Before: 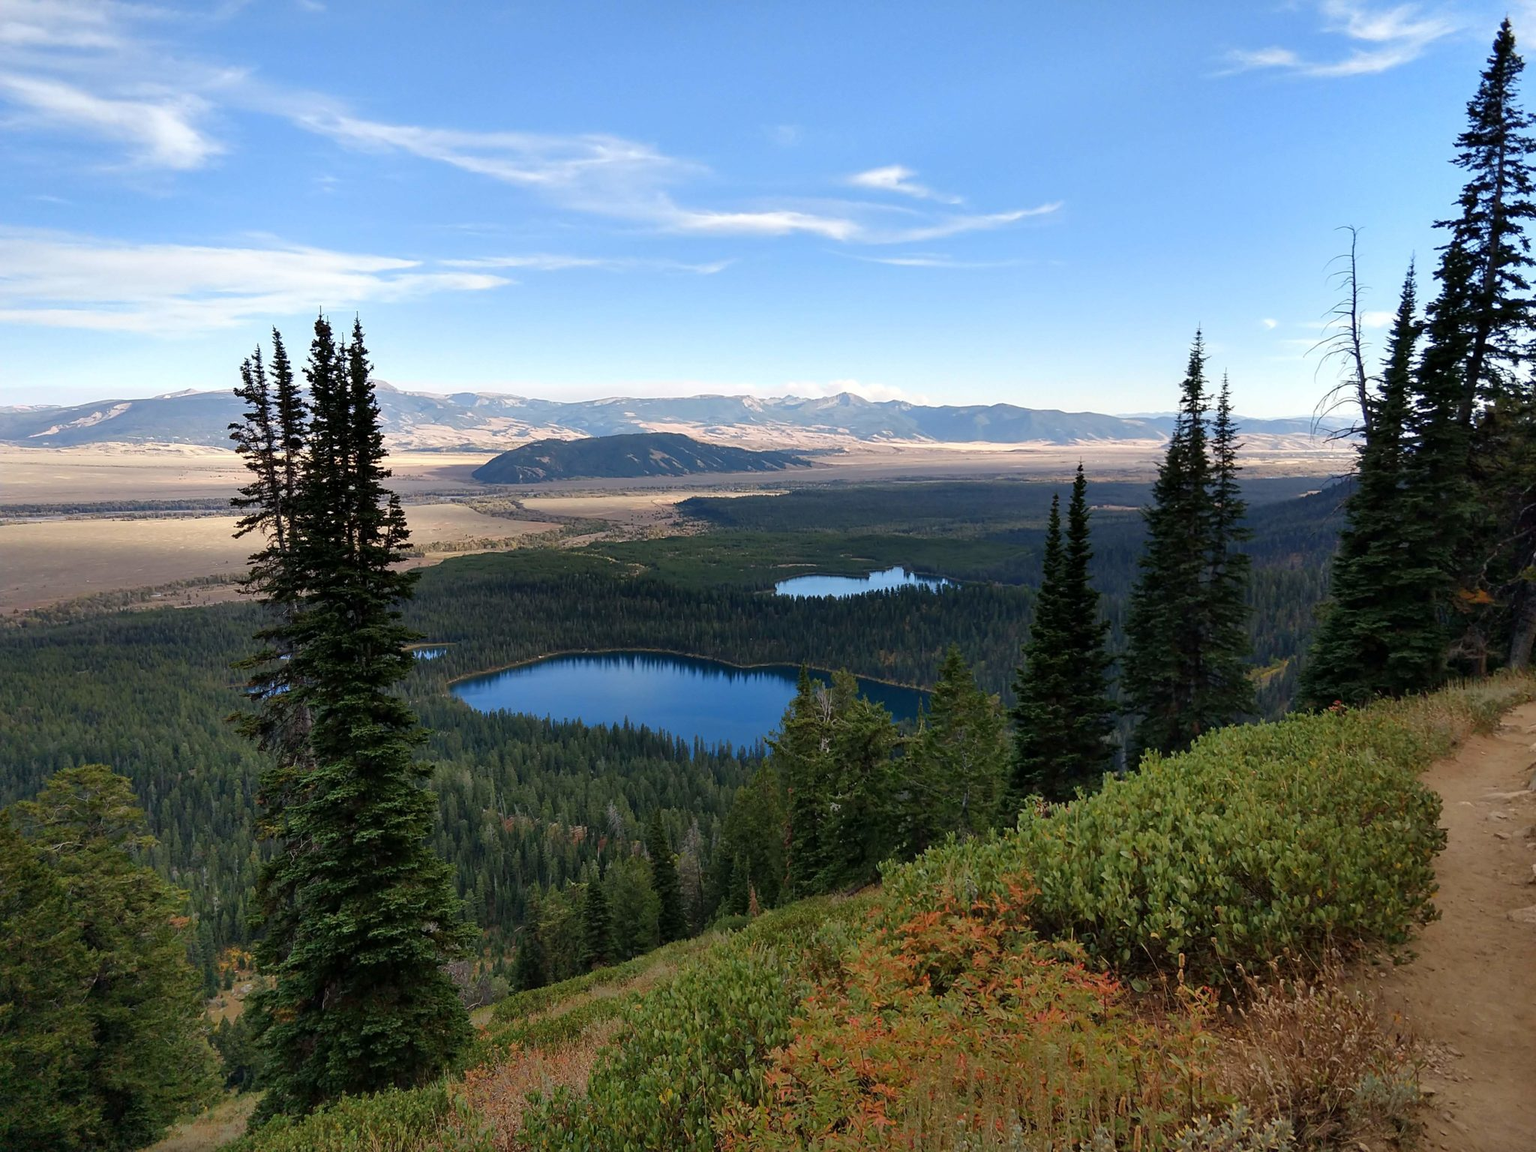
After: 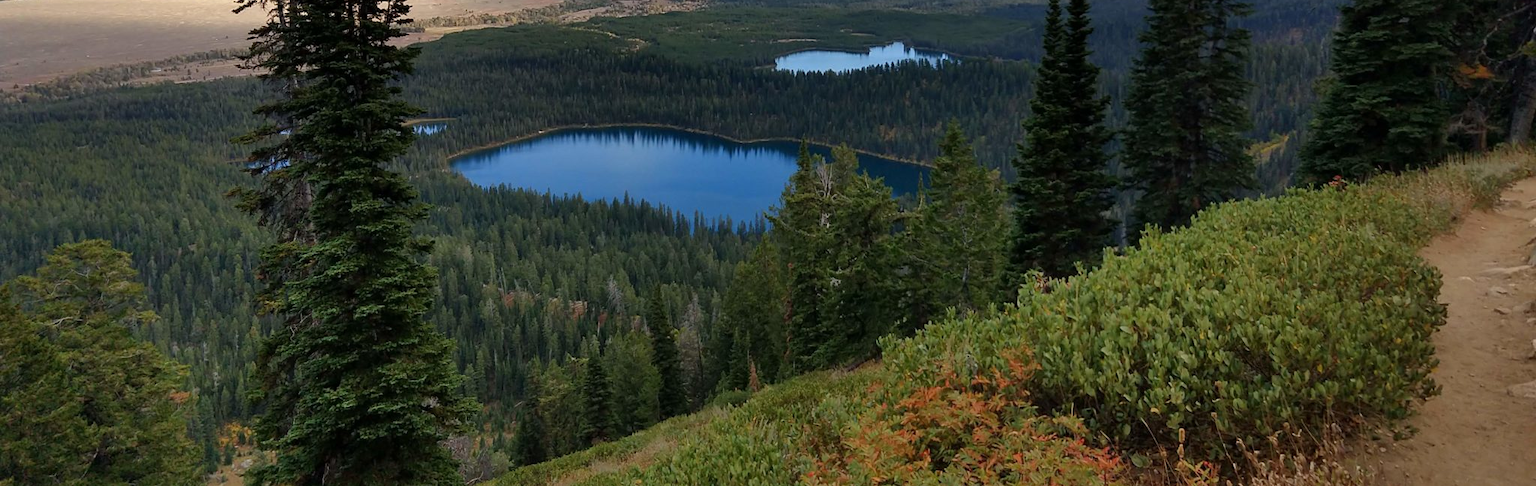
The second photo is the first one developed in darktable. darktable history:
crop: top 45.579%, bottom 12.228%
